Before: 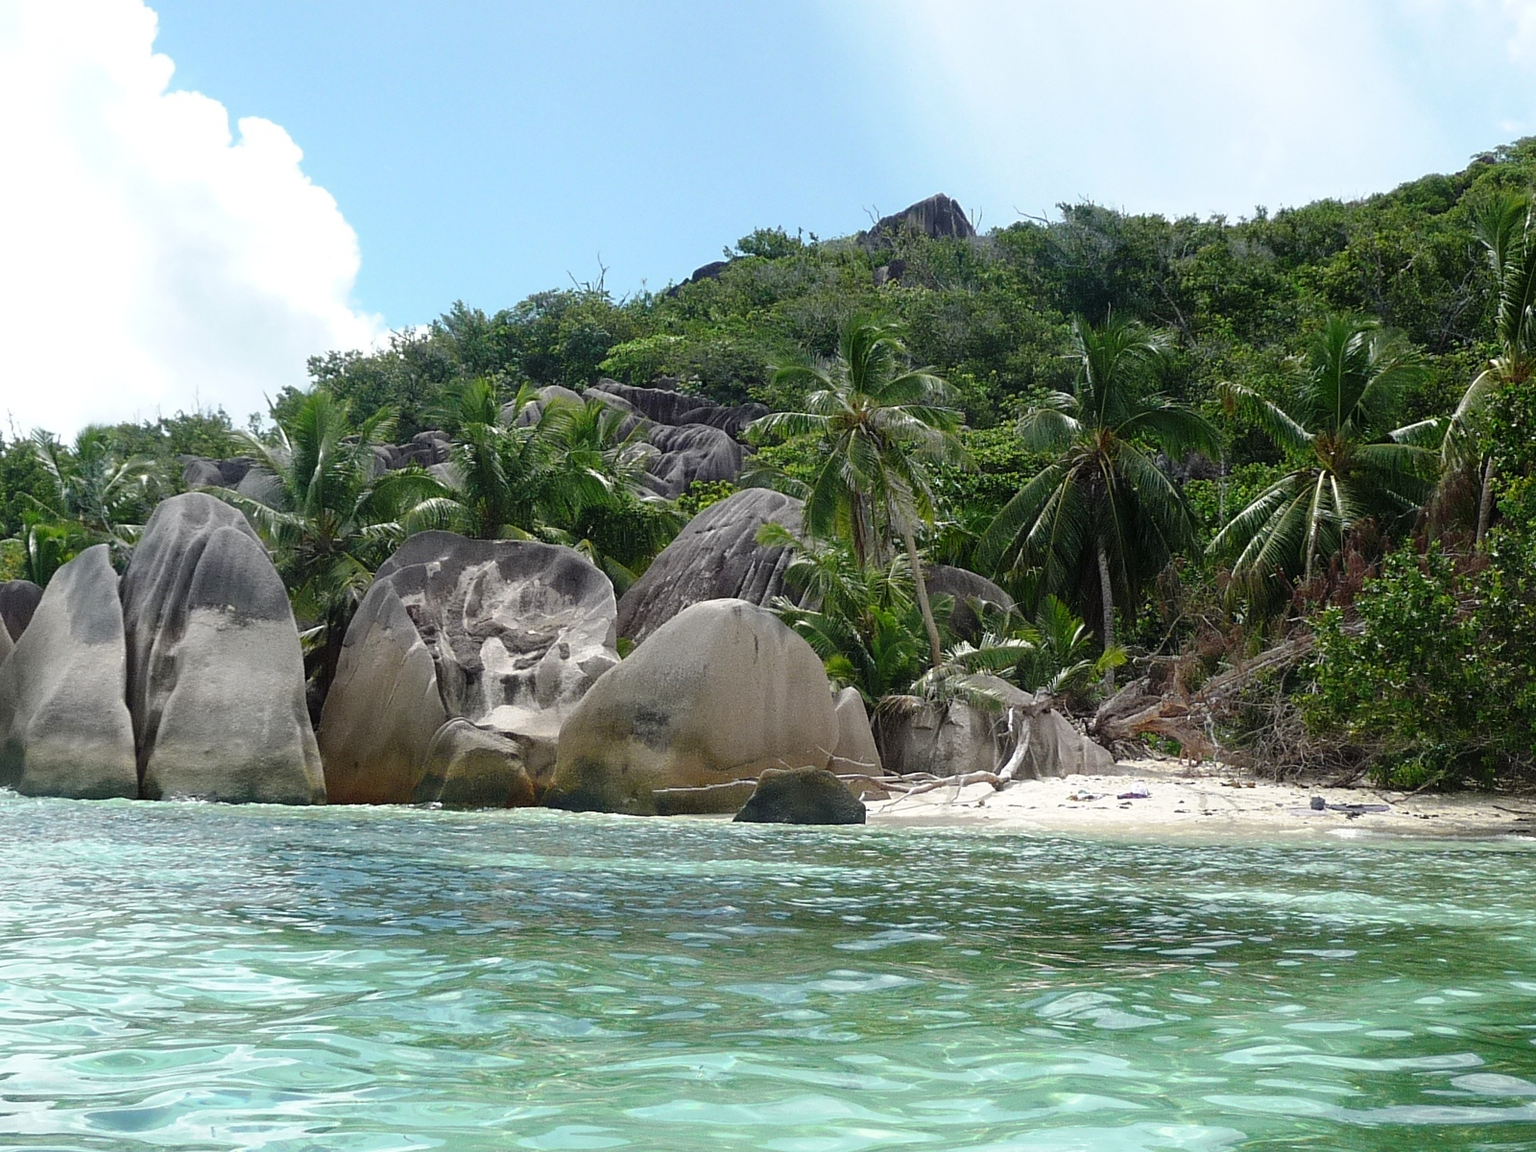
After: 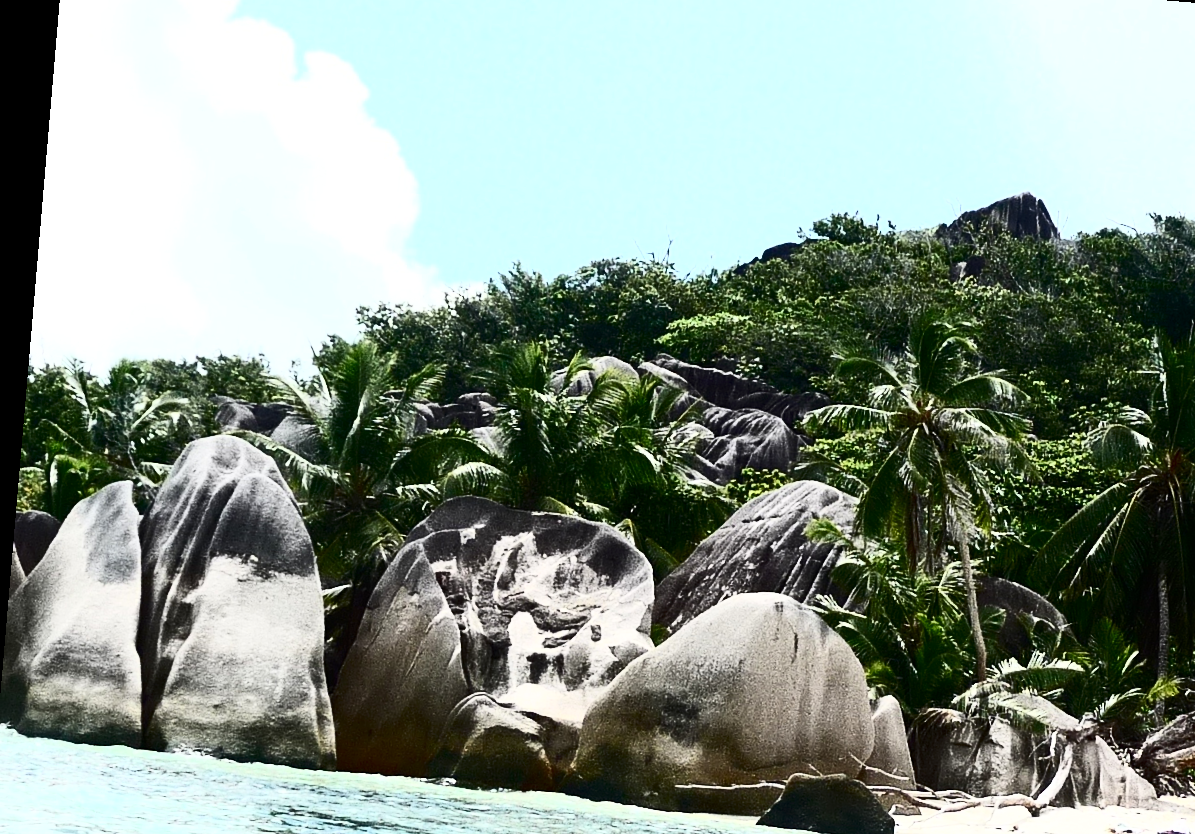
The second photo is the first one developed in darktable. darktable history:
crop and rotate: angle -4.89°, left 2.006%, top 6.991%, right 27.525%, bottom 30.355%
contrast brightness saturation: contrast 0.916, brightness 0.199
